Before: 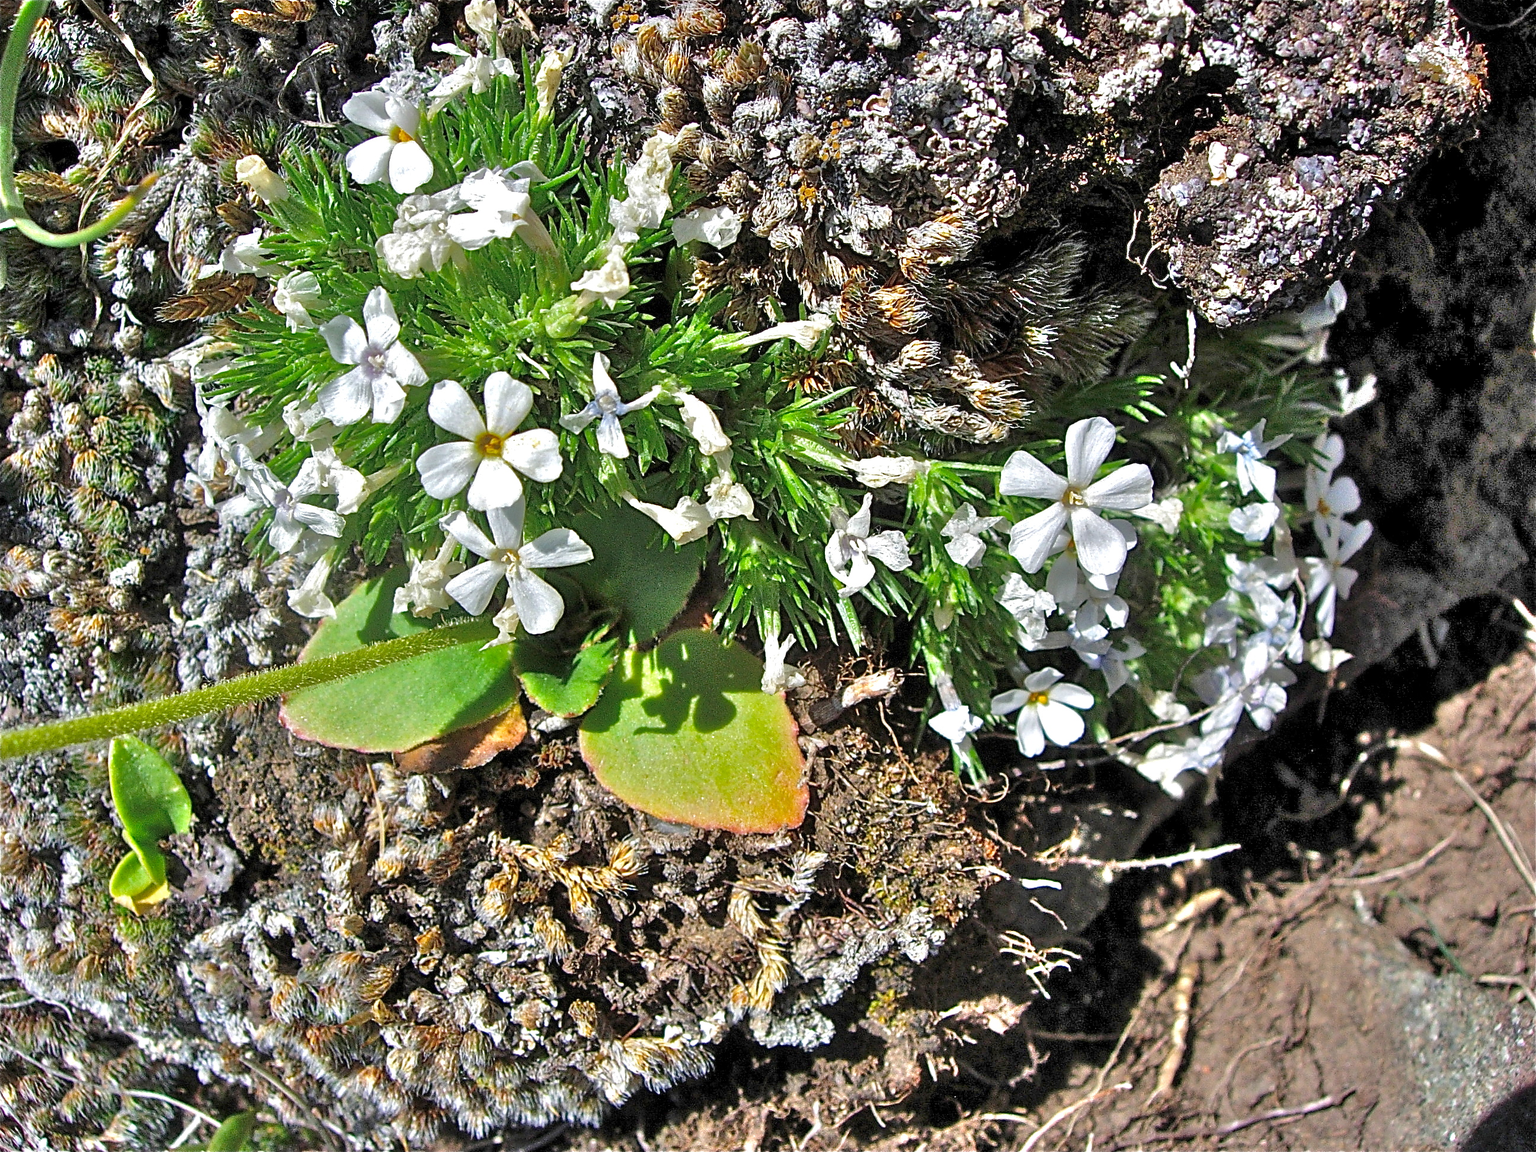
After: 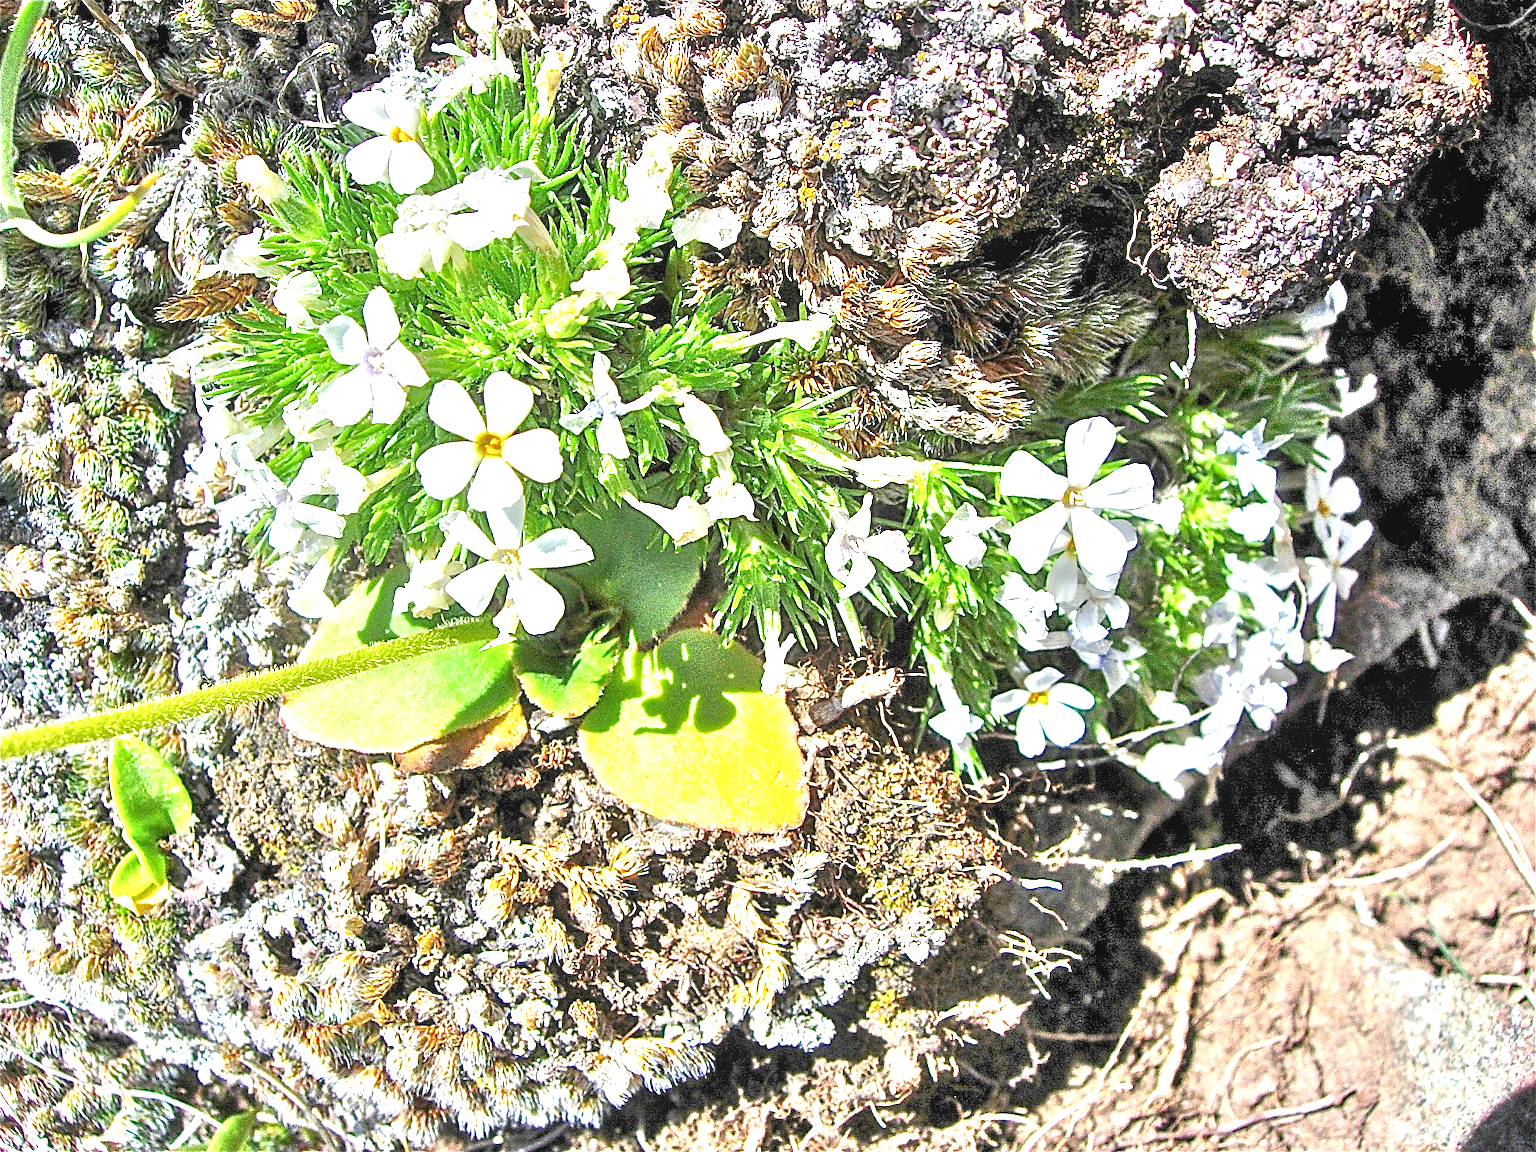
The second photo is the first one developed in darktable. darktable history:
color correction: saturation 0.85
local contrast: on, module defaults
exposure: black level correction 0, exposure 1.675 EV, compensate exposure bias true, compensate highlight preservation false
rotate and perspective: automatic cropping original format, crop left 0, crop top 0
color balance rgb: perceptual saturation grading › global saturation 35%, perceptual saturation grading › highlights -25%, perceptual saturation grading › shadows 50%
